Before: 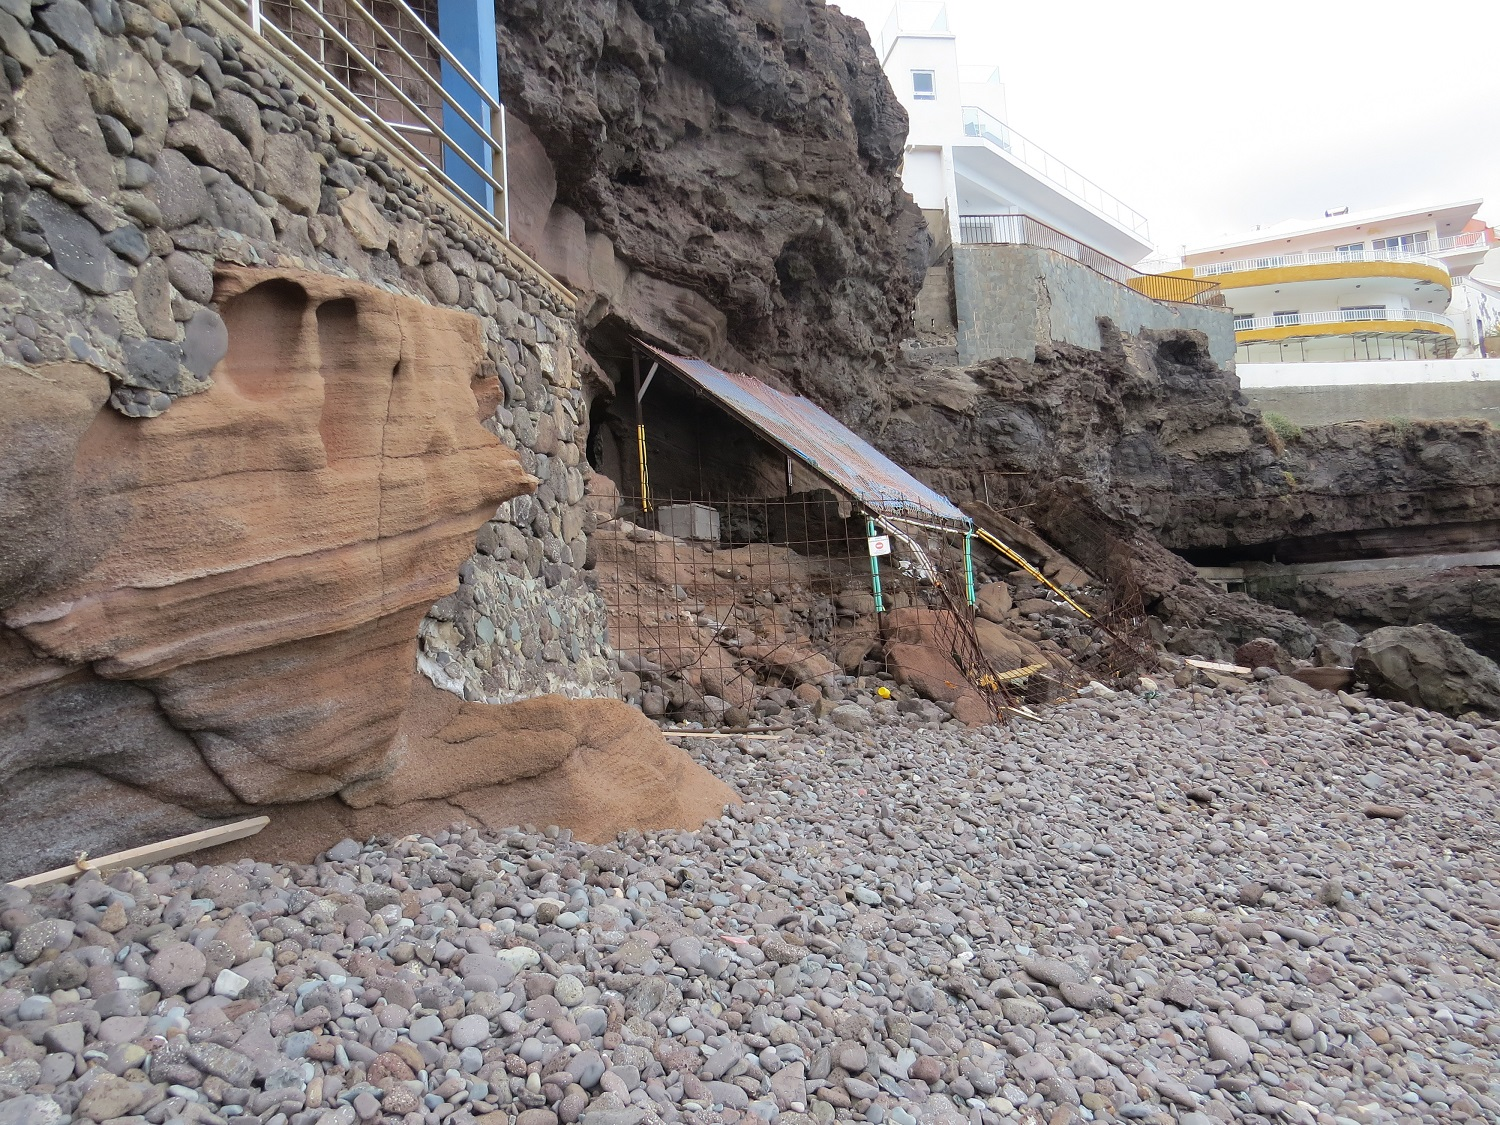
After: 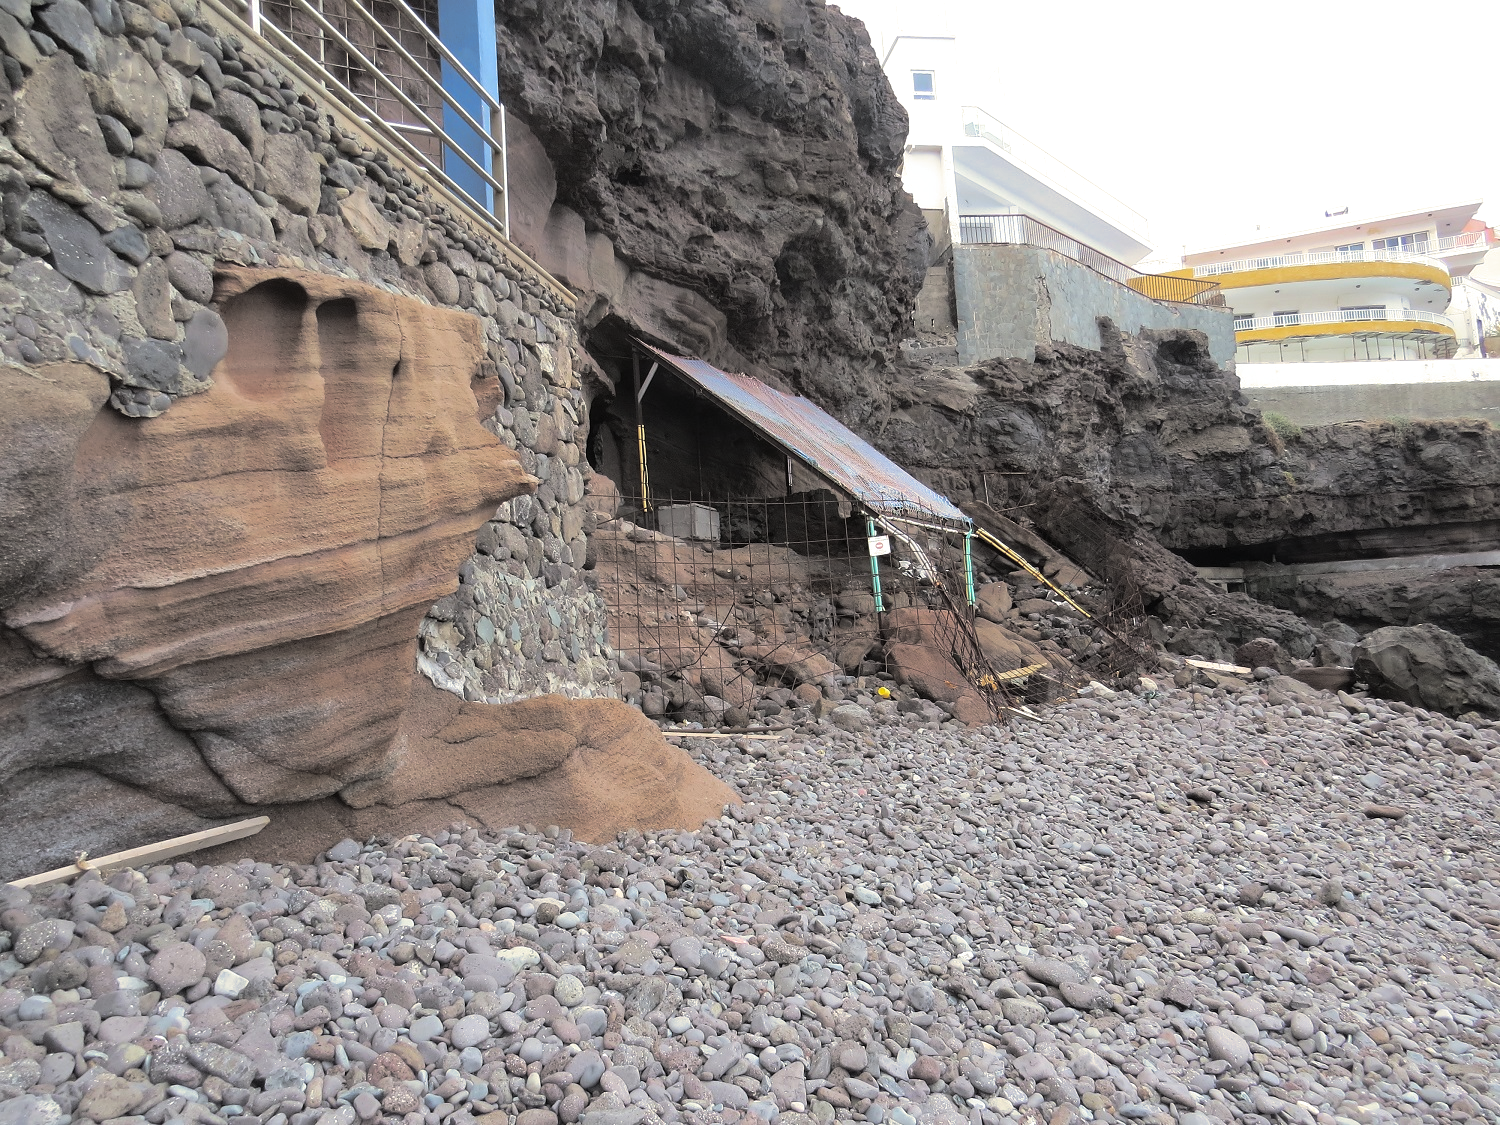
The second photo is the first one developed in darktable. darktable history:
levels: levels [0, 0.474, 0.947]
split-toning: shadows › hue 43.2°, shadows › saturation 0, highlights › hue 50.4°, highlights › saturation 1
